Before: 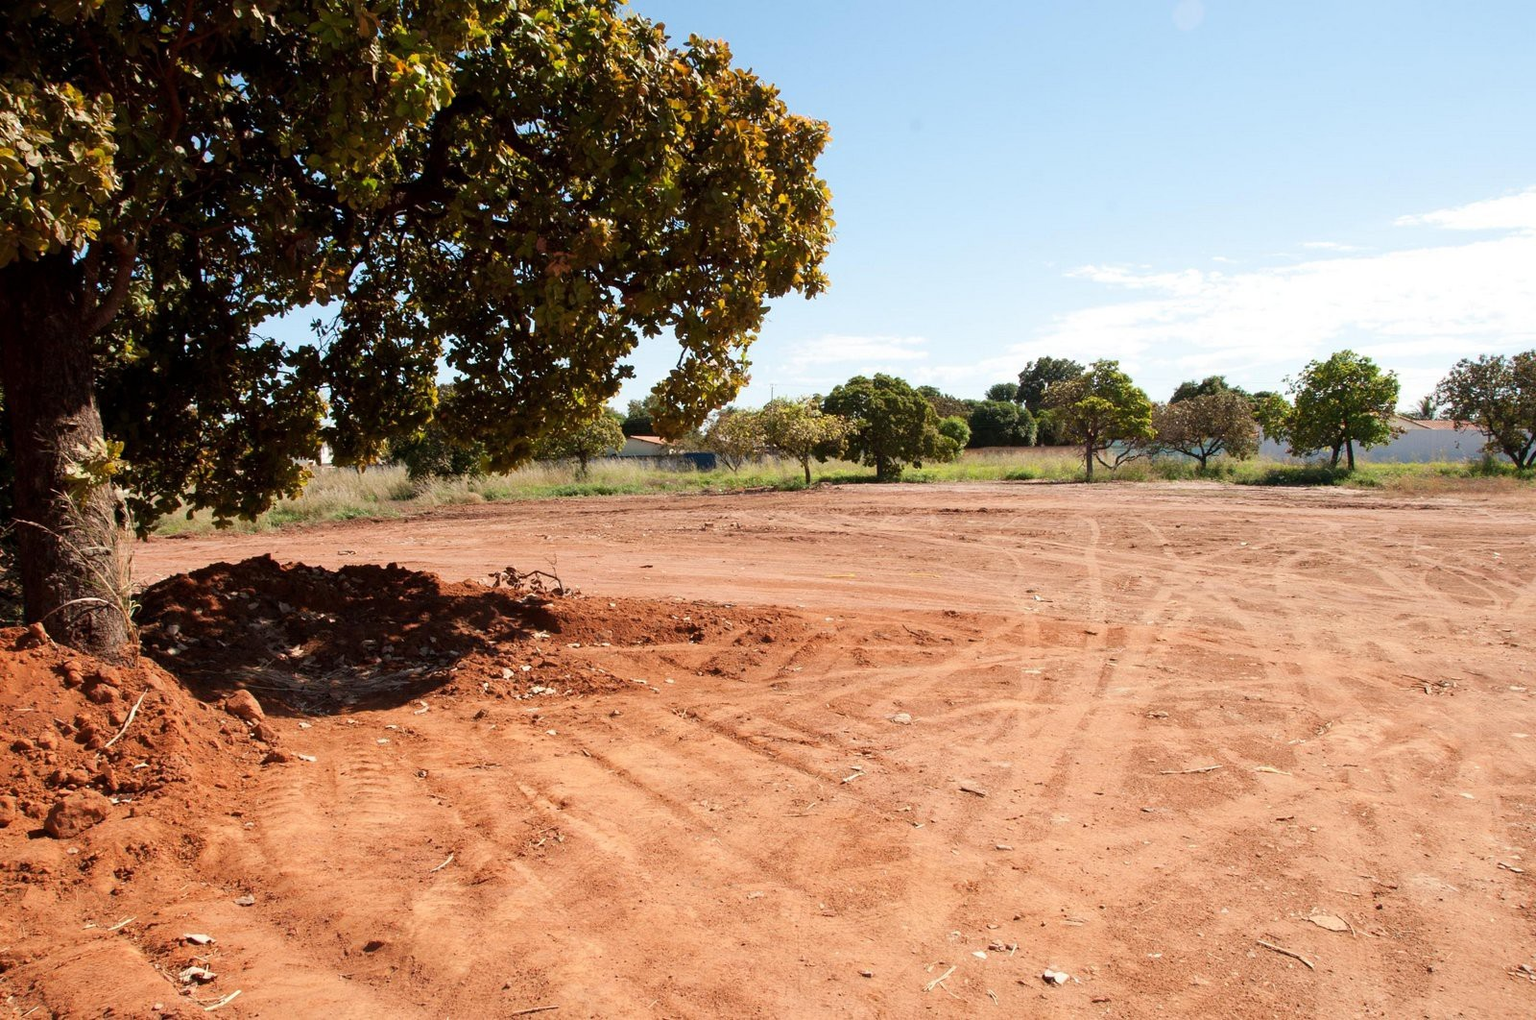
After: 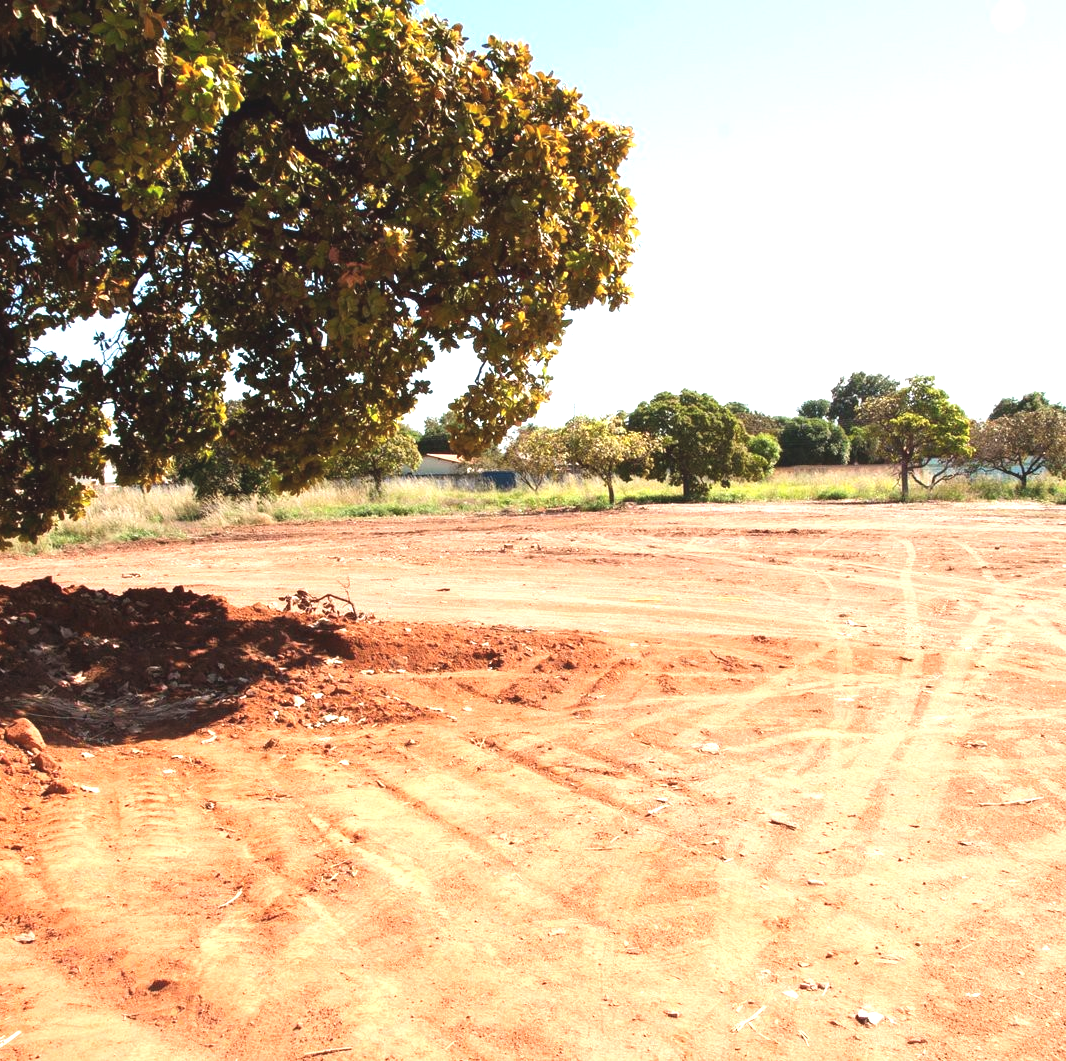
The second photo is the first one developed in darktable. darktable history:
crop and rotate: left 14.436%, right 18.898%
exposure: black level correction -0.005, exposure 1.002 EV, compensate highlight preservation false
